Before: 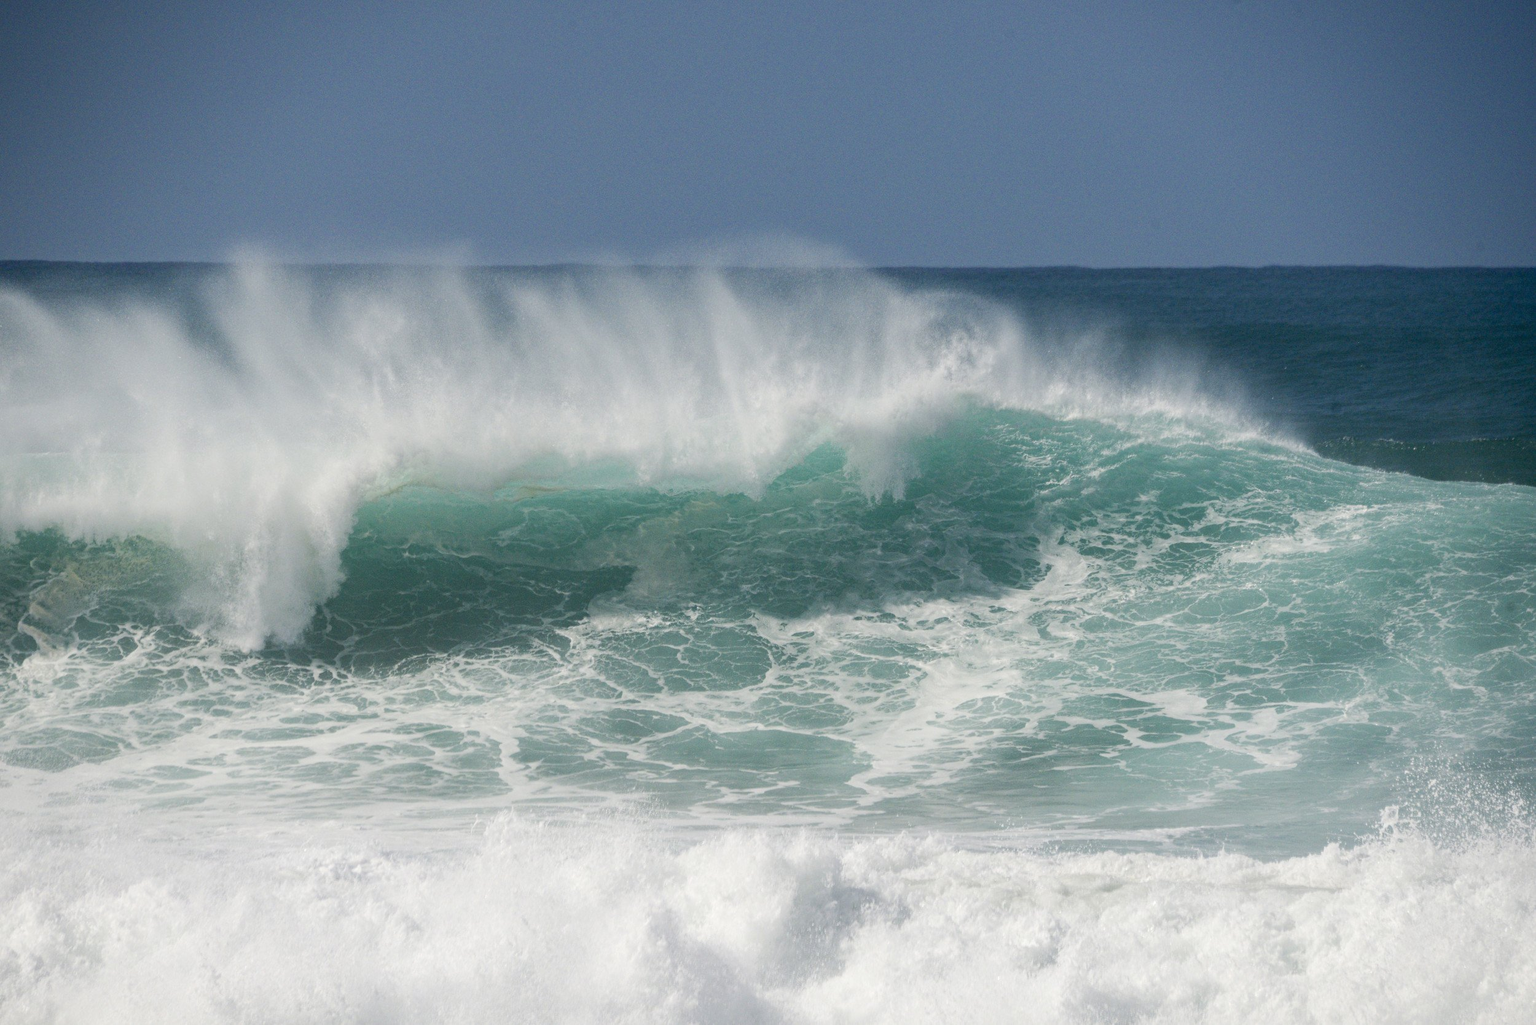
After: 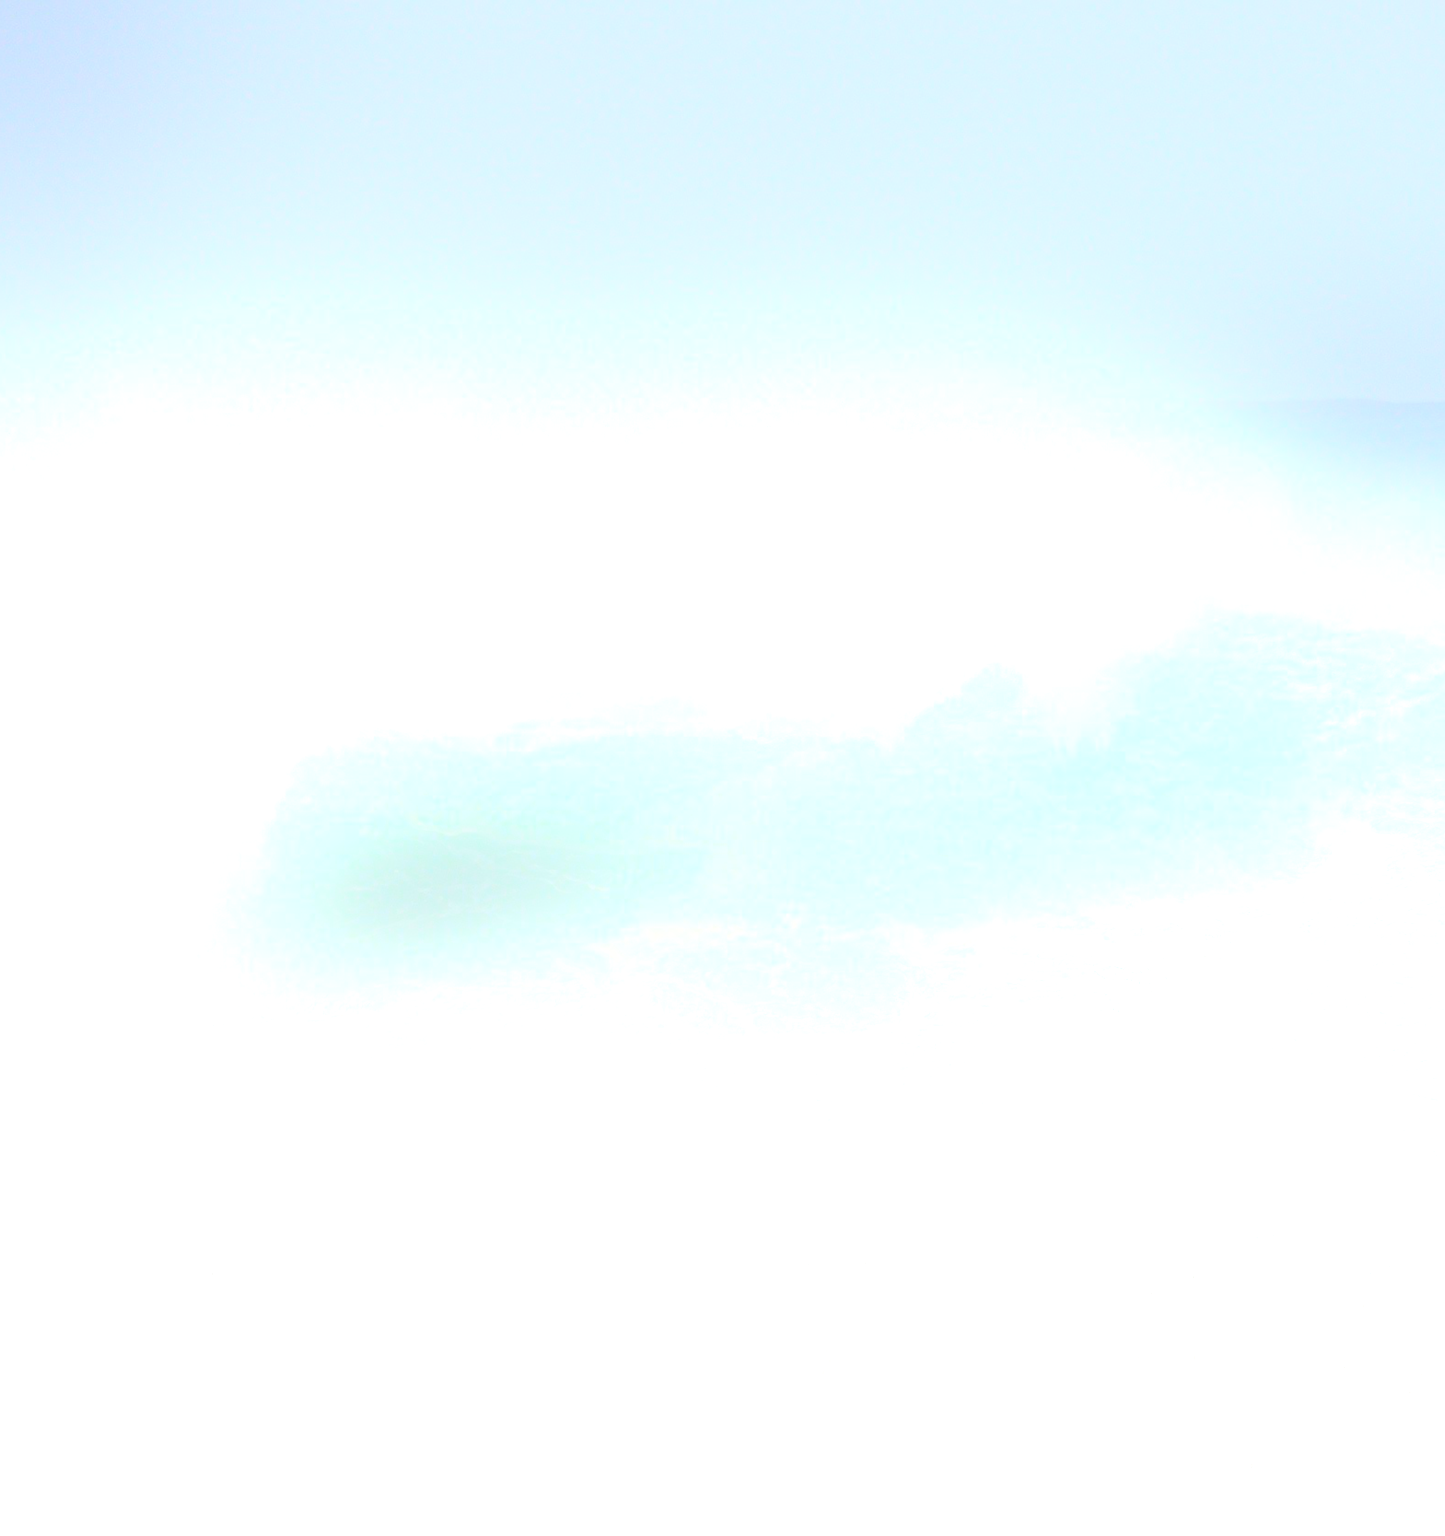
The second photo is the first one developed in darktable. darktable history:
bloom: size 25%, threshold 5%, strength 90%
crop: left 10.644%, right 26.528%
sharpen: on, module defaults
